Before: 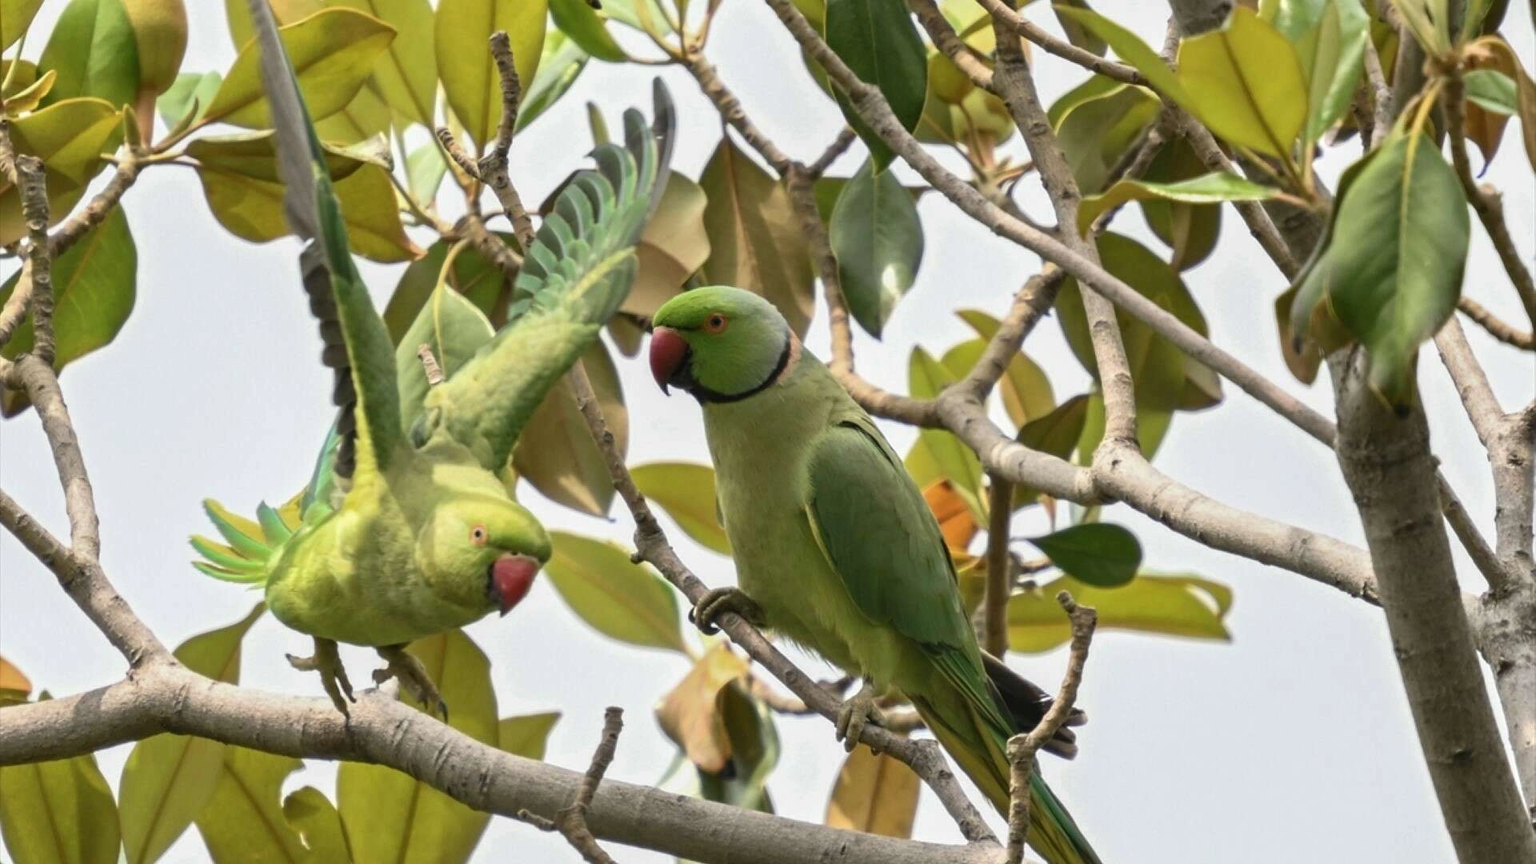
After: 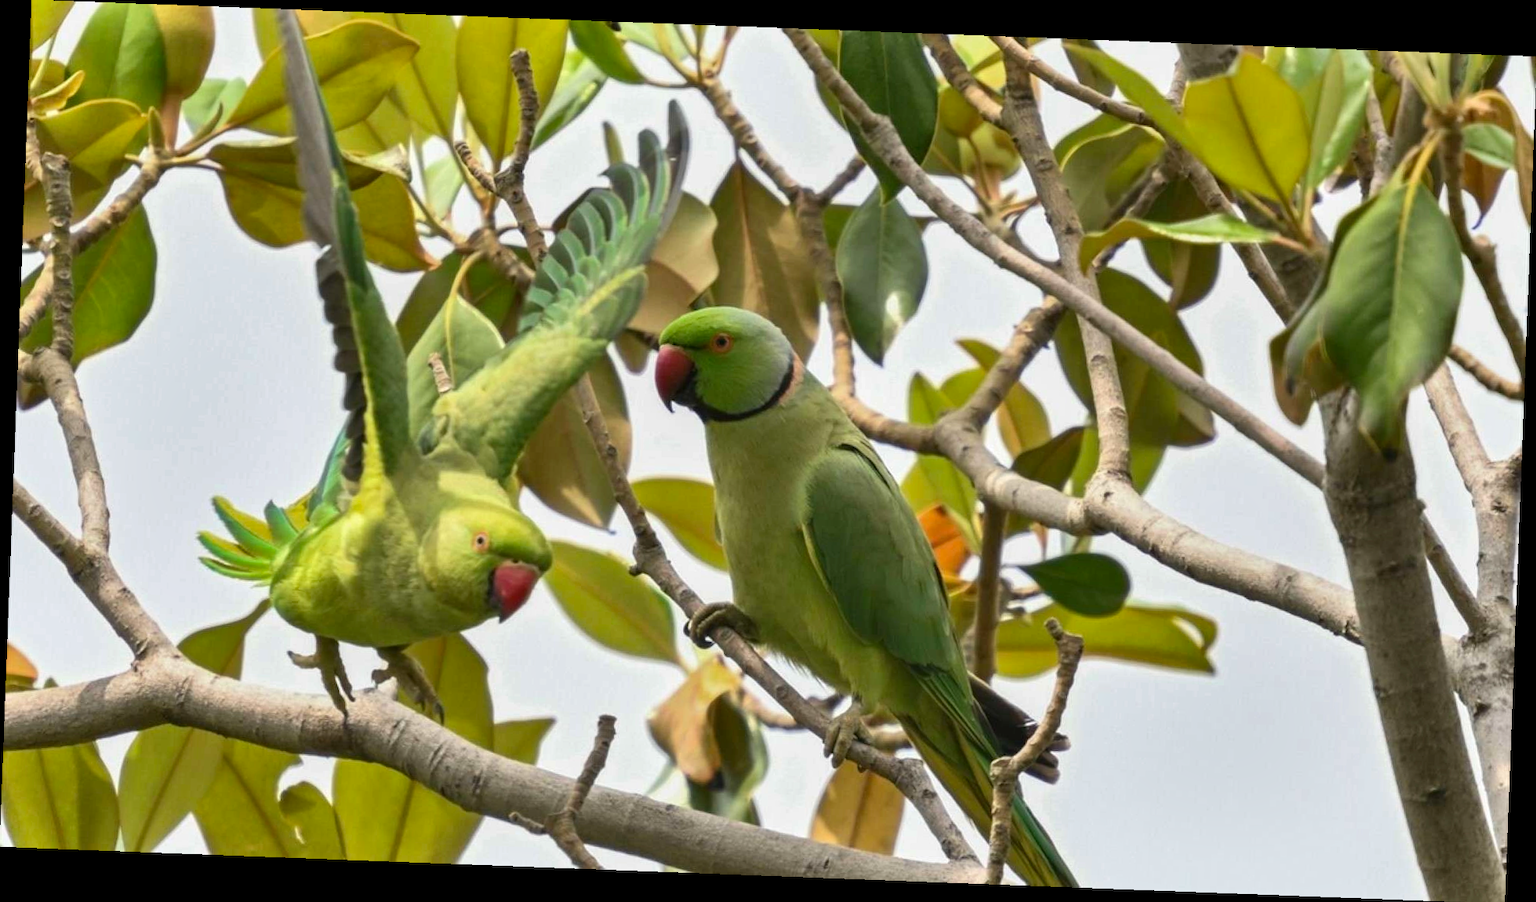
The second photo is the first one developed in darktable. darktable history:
rotate and perspective: rotation 2.17°, automatic cropping off
color contrast: green-magenta contrast 1.2, blue-yellow contrast 1.2
shadows and highlights: low approximation 0.01, soften with gaussian
